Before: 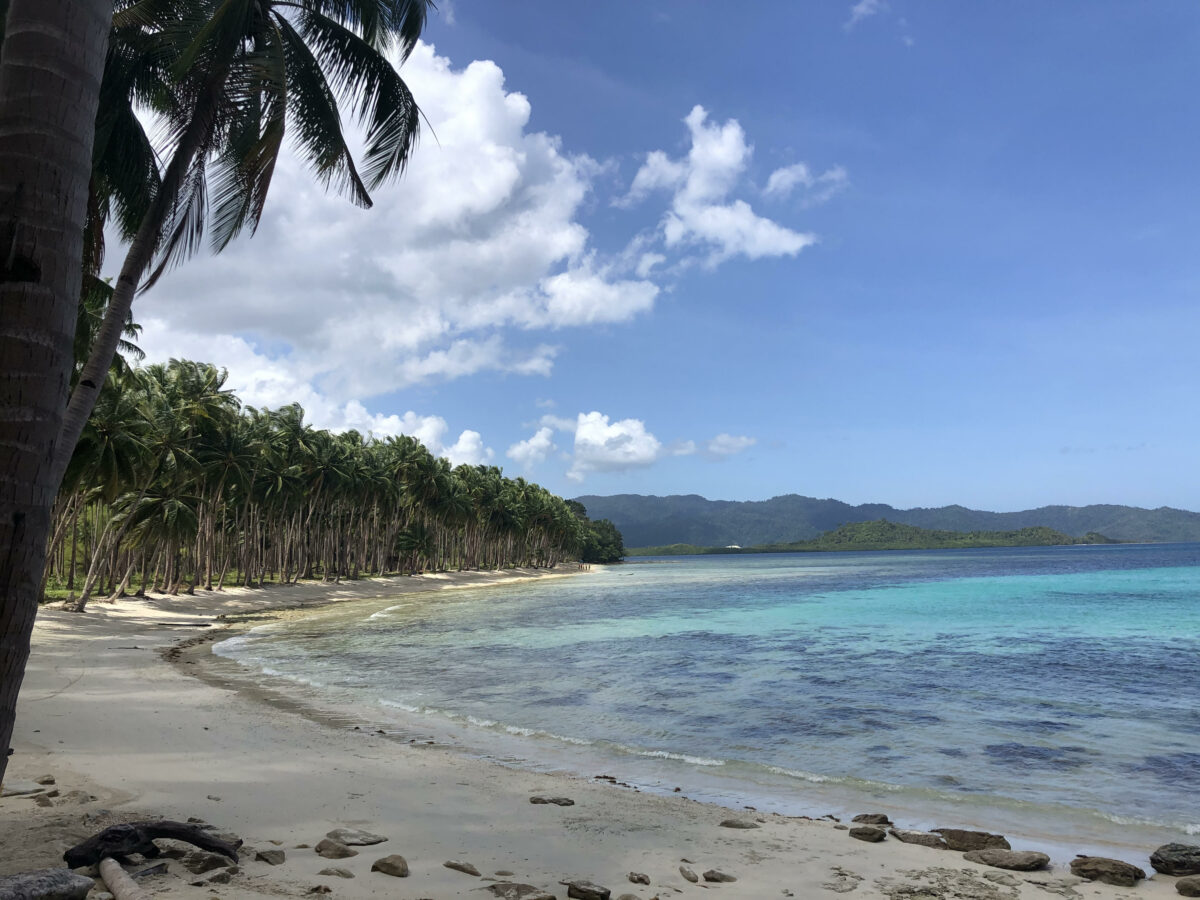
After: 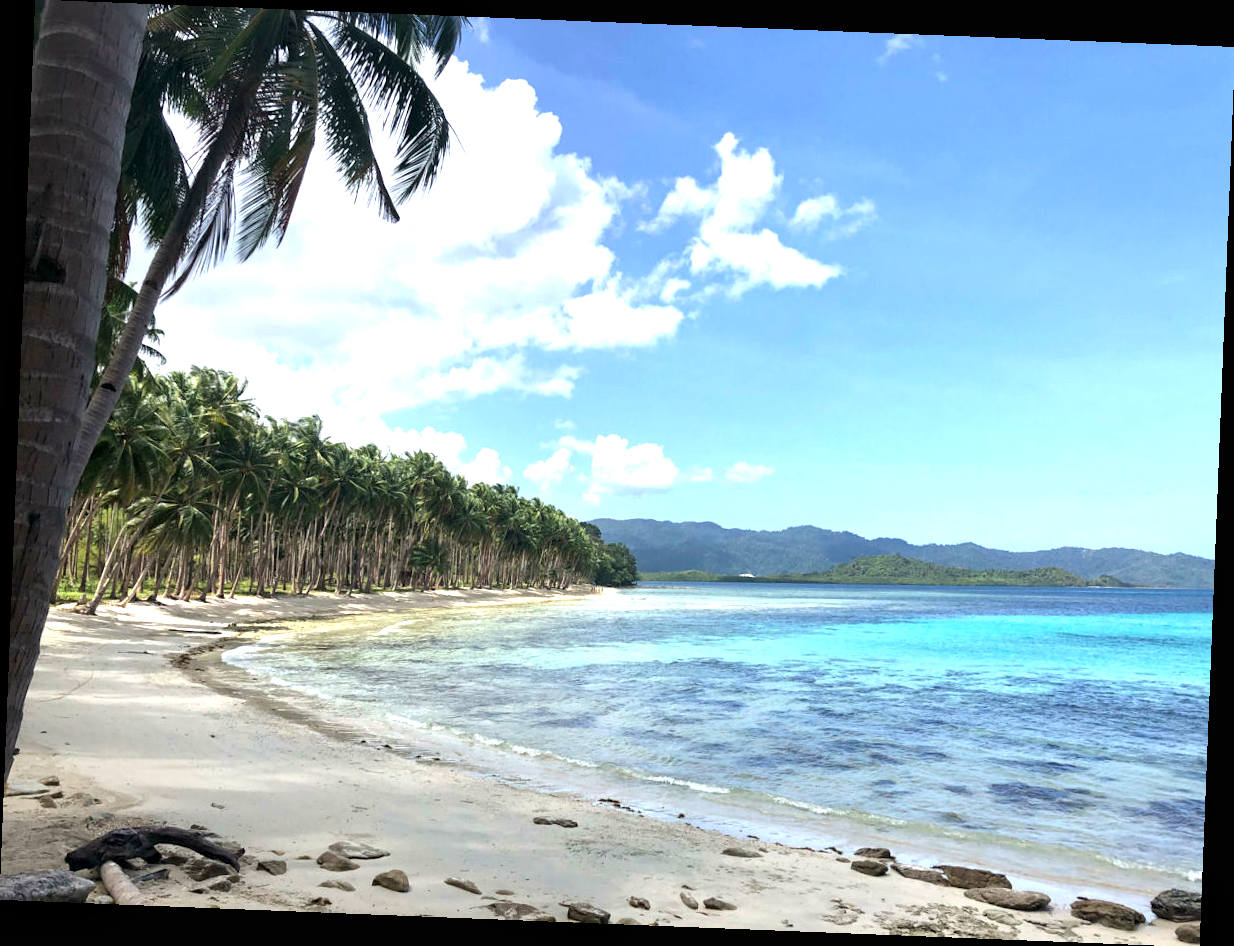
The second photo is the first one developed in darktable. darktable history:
exposure: black level correction 0, exposure 1.1 EV, compensate exposure bias true, compensate highlight preservation false
rotate and perspective: rotation 2.27°, automatic cropping off
contrast equalizer: y [[0.5, 0.501, 0.532, 0.538, 0.54, 0.541], [0.5 ×6], [0.5 ×6], [0 ×6], [0 ×6]]
